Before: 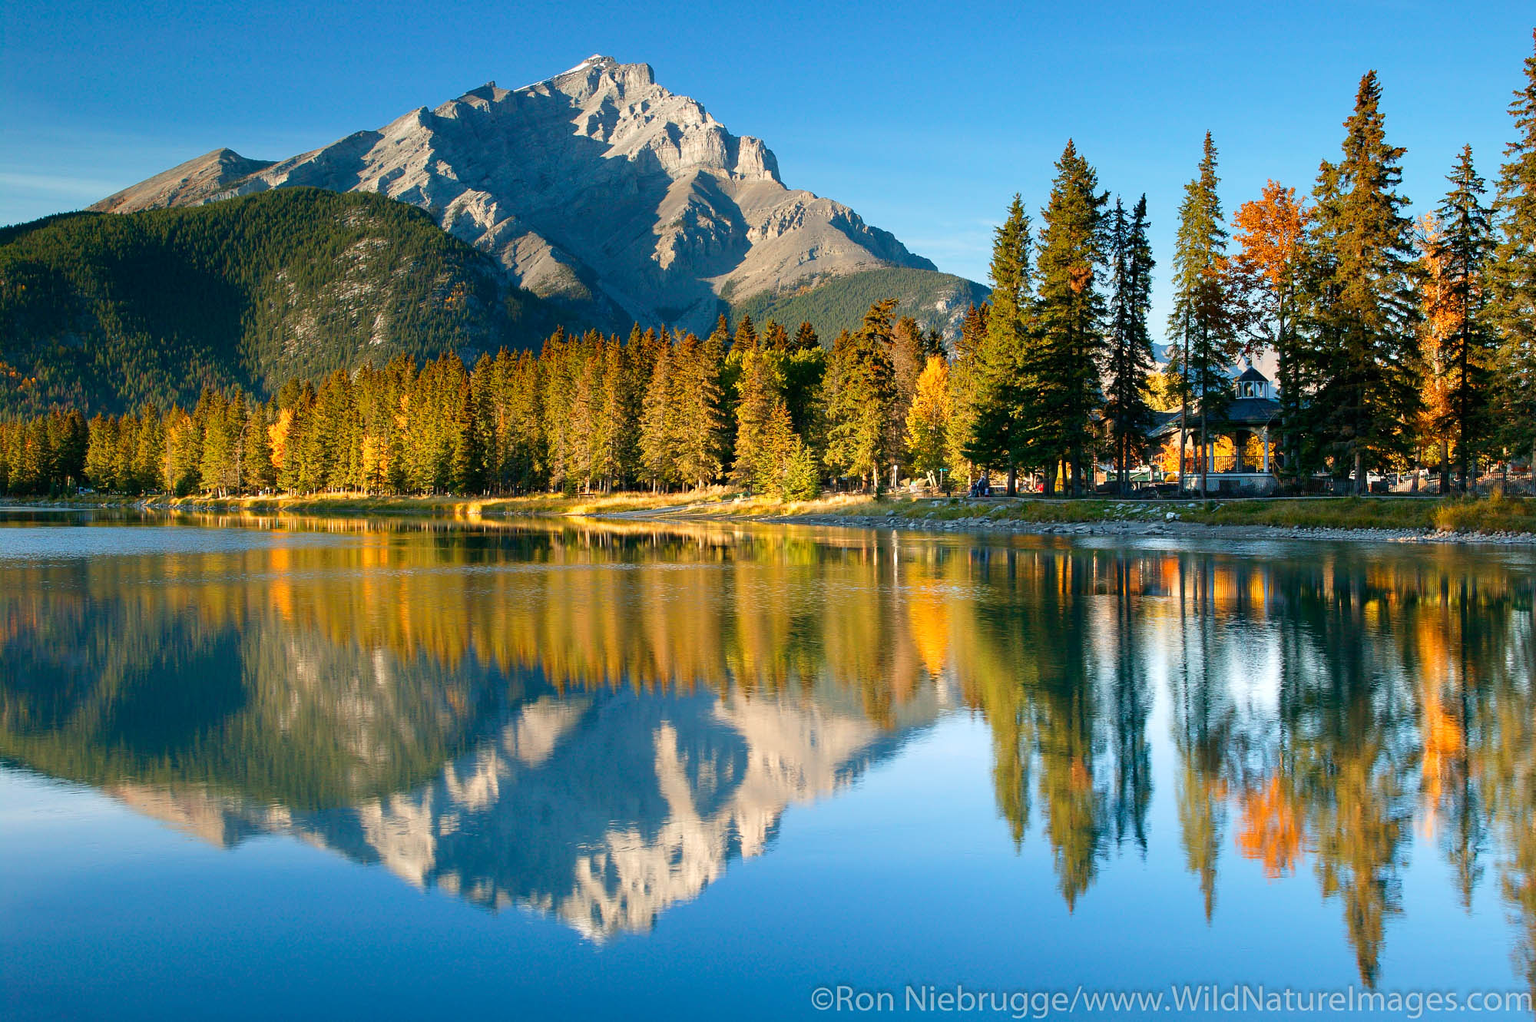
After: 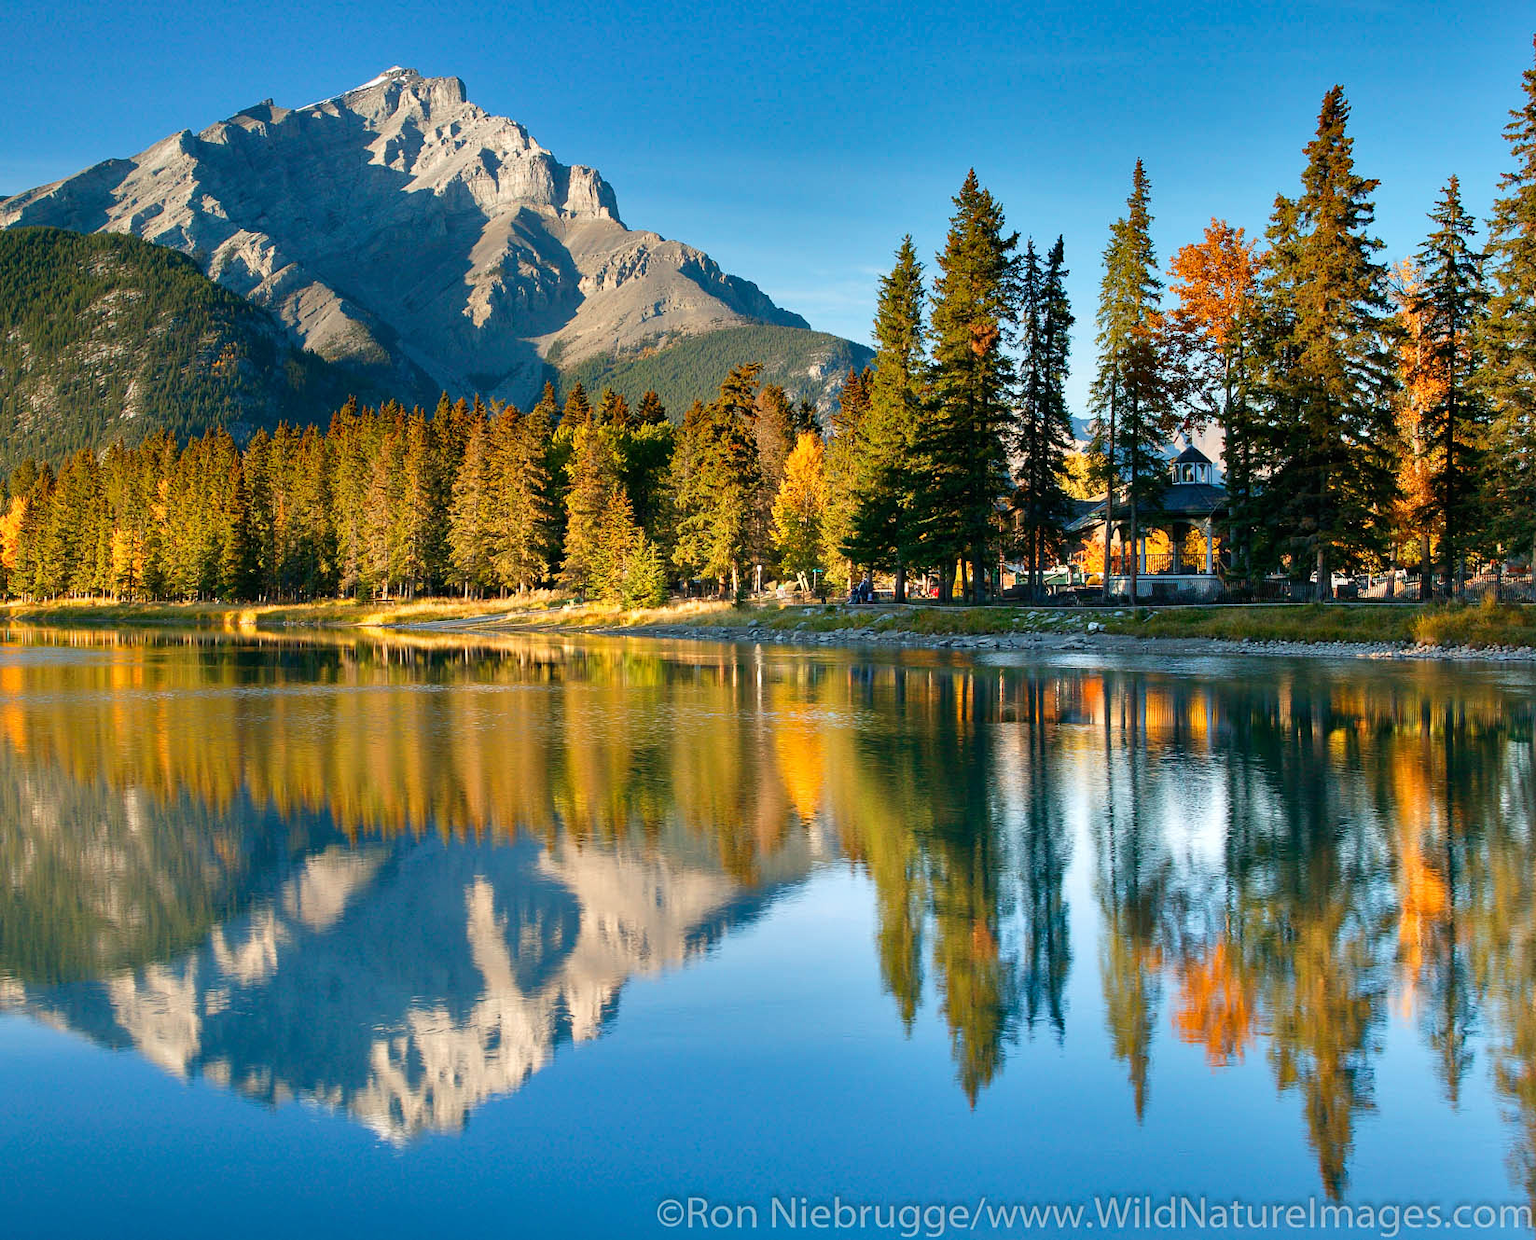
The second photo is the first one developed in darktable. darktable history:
crop: left 17.614%, bottom 0.016%
shadows and highlights: shadows 20.76, highlights -82.61, soften with gaussian
